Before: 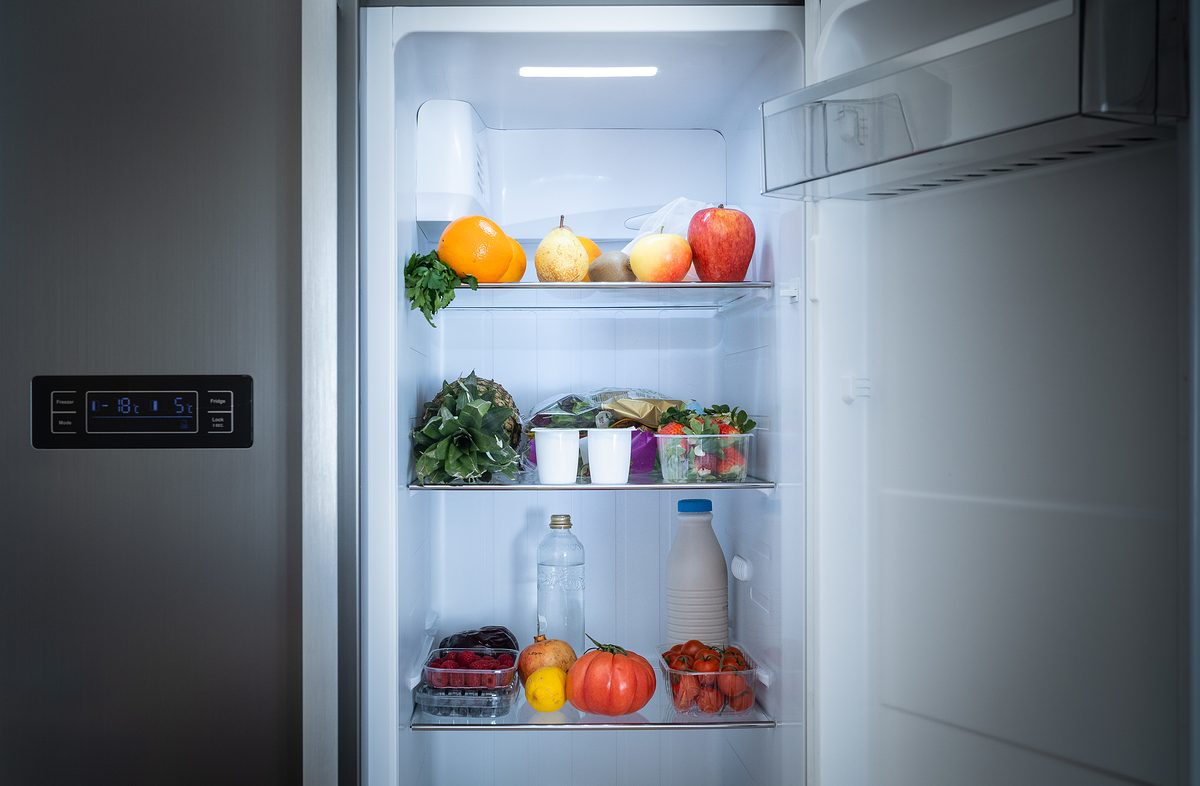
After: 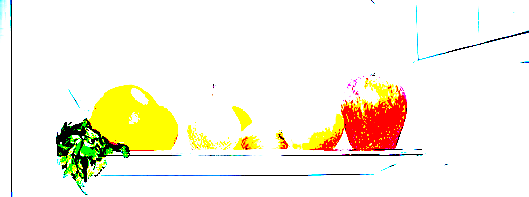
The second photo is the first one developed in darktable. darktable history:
exposure: black level correction 0.099, exposure 3.055 EV, compensate highlight preservation false
sharpen: on, module defaults
crop: left 29.075%, top 16.859%, right 26.833%, bottom 58.009%
